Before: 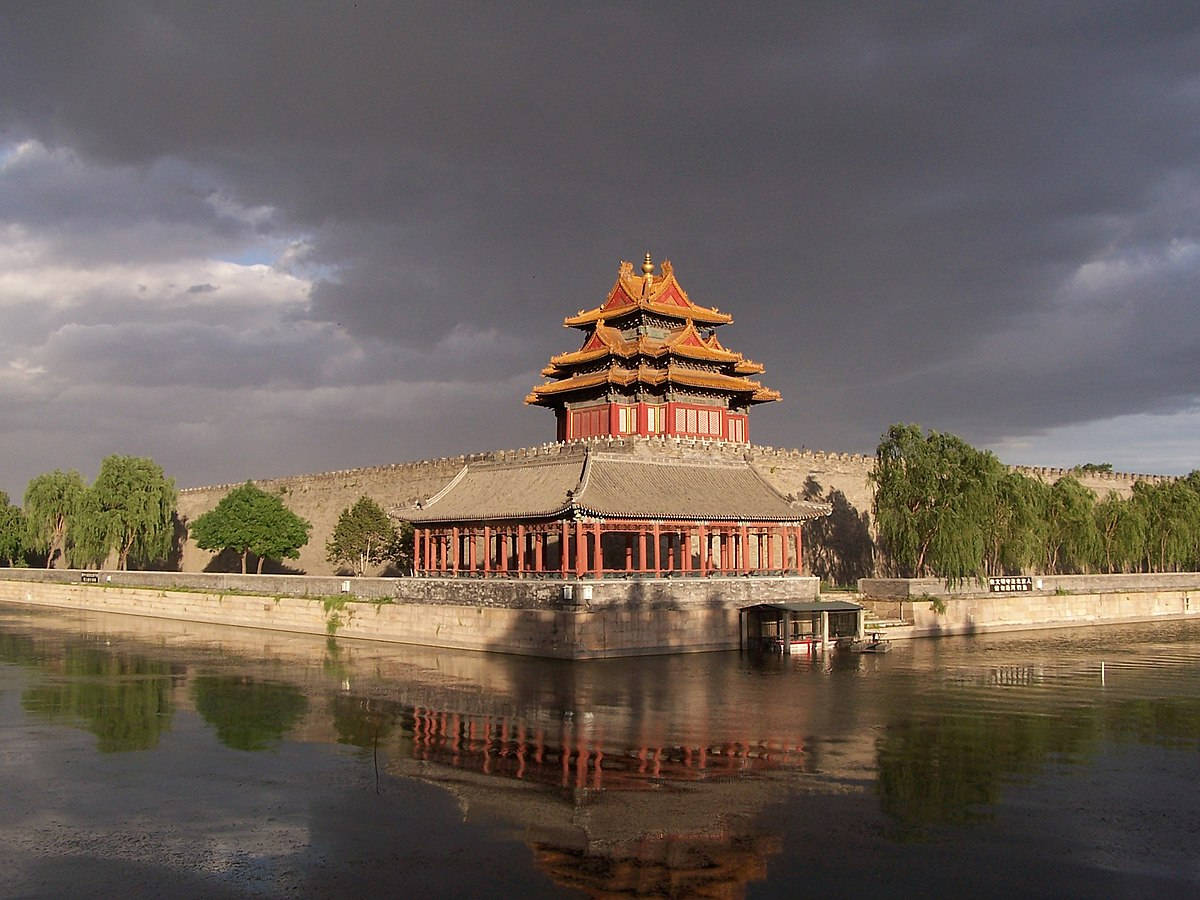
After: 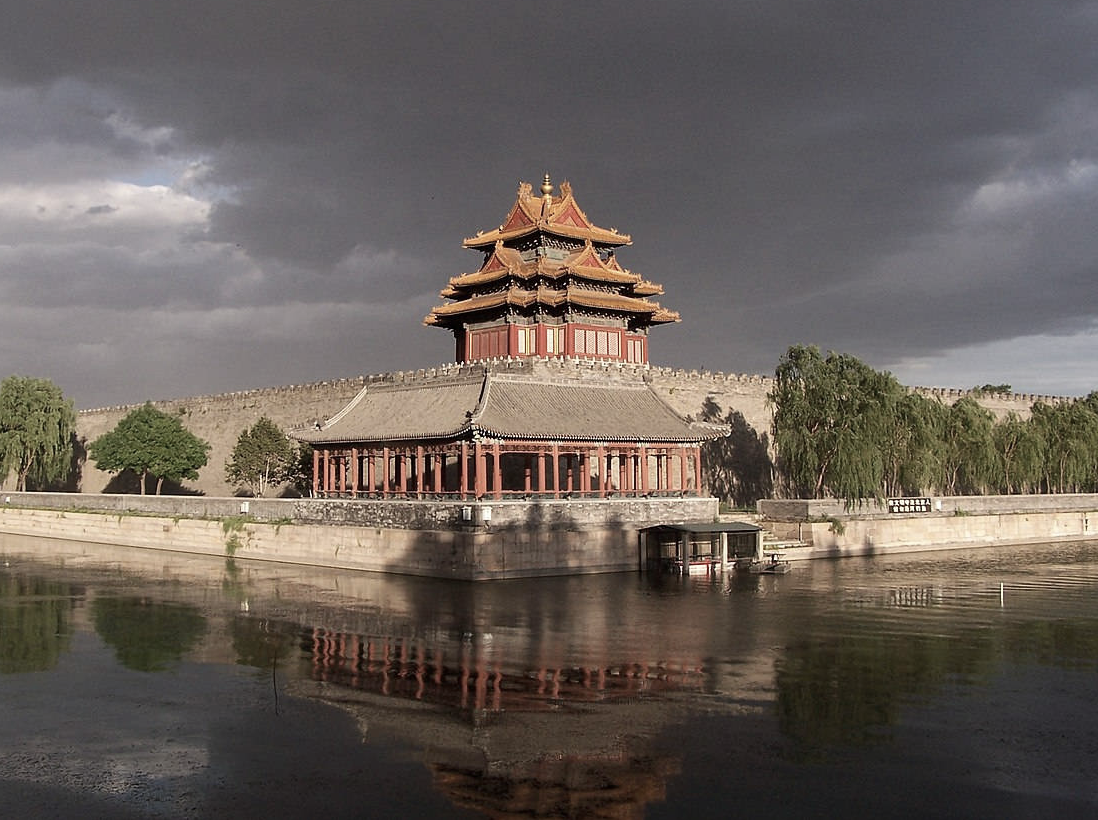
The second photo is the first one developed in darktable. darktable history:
contrast brightness saturation: contrast 0.103, saturation -0.372
crop and rotate: left 8.481%, top 8.816%
